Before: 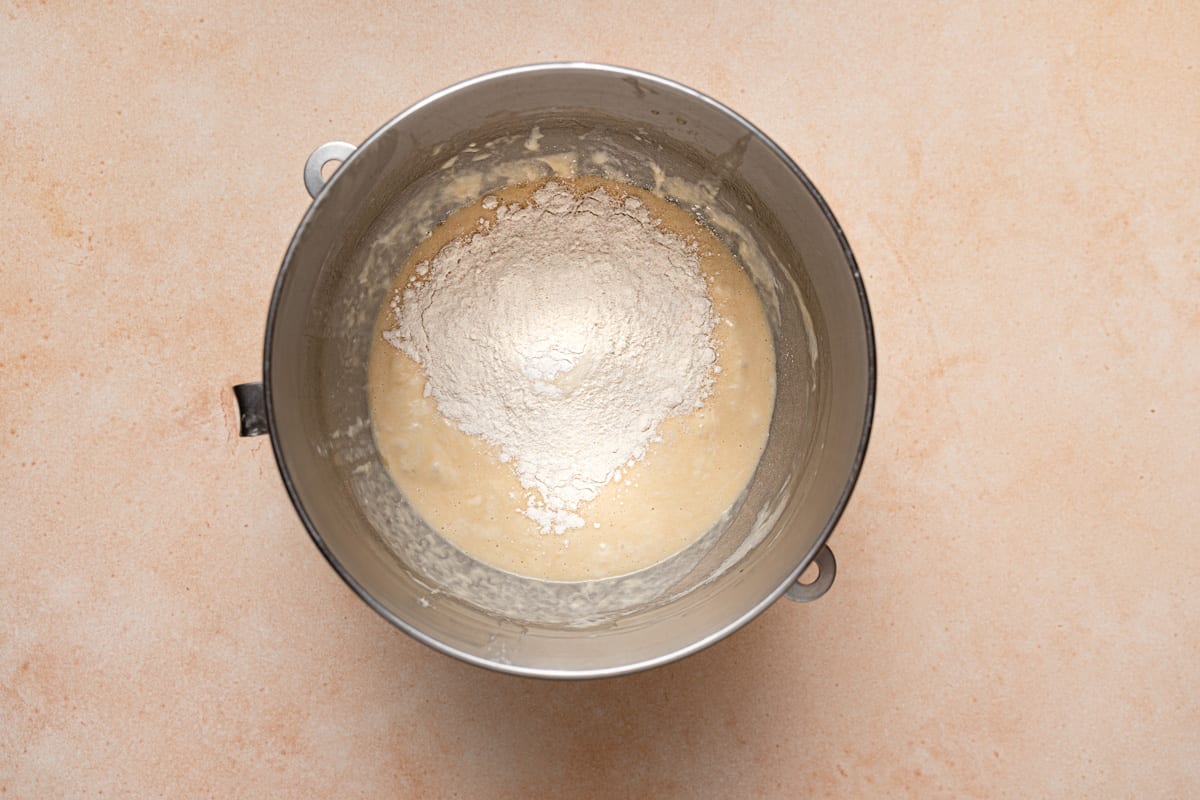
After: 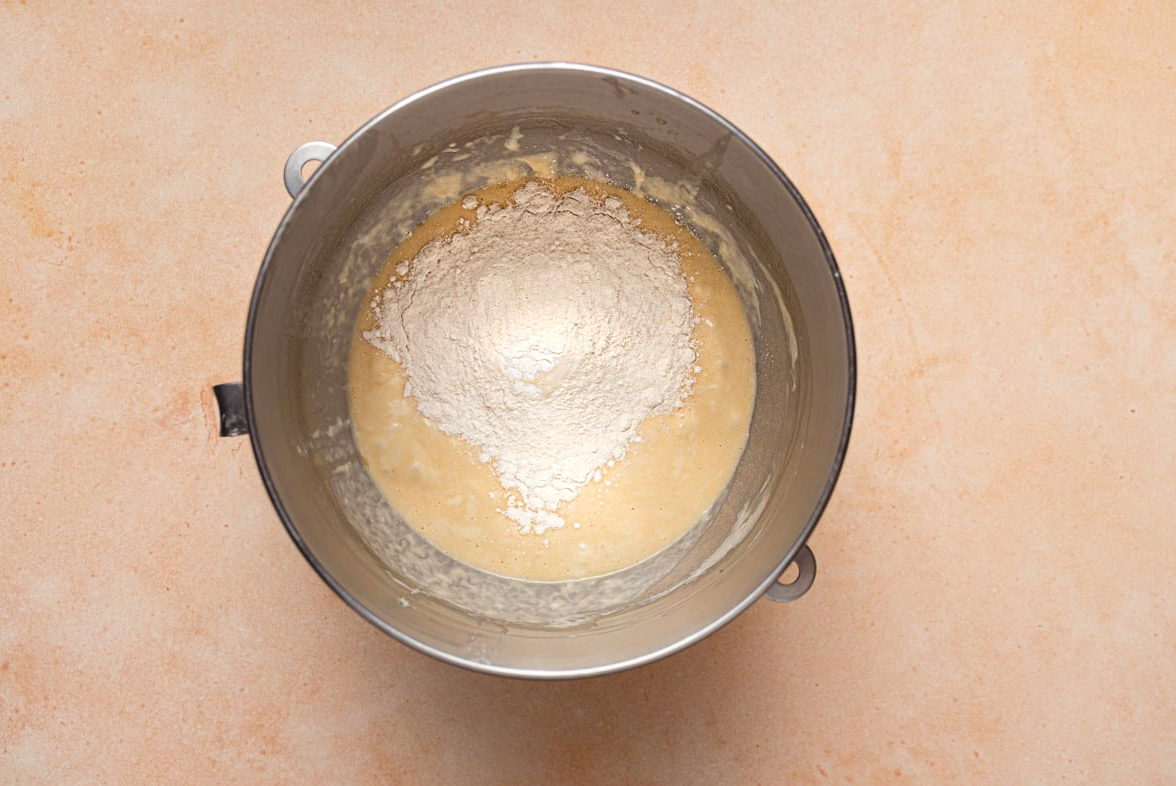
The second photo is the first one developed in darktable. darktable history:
color balance rgb: shadows lift › chroma 3.077%, shadows lift › hue 278.25°, global offset › luminance 0.731%, perceptual saturation grading › global saturation 17.716%, global vibrance 20%
crop: left 1.705%, right 0.266%, bottom 1.729%
